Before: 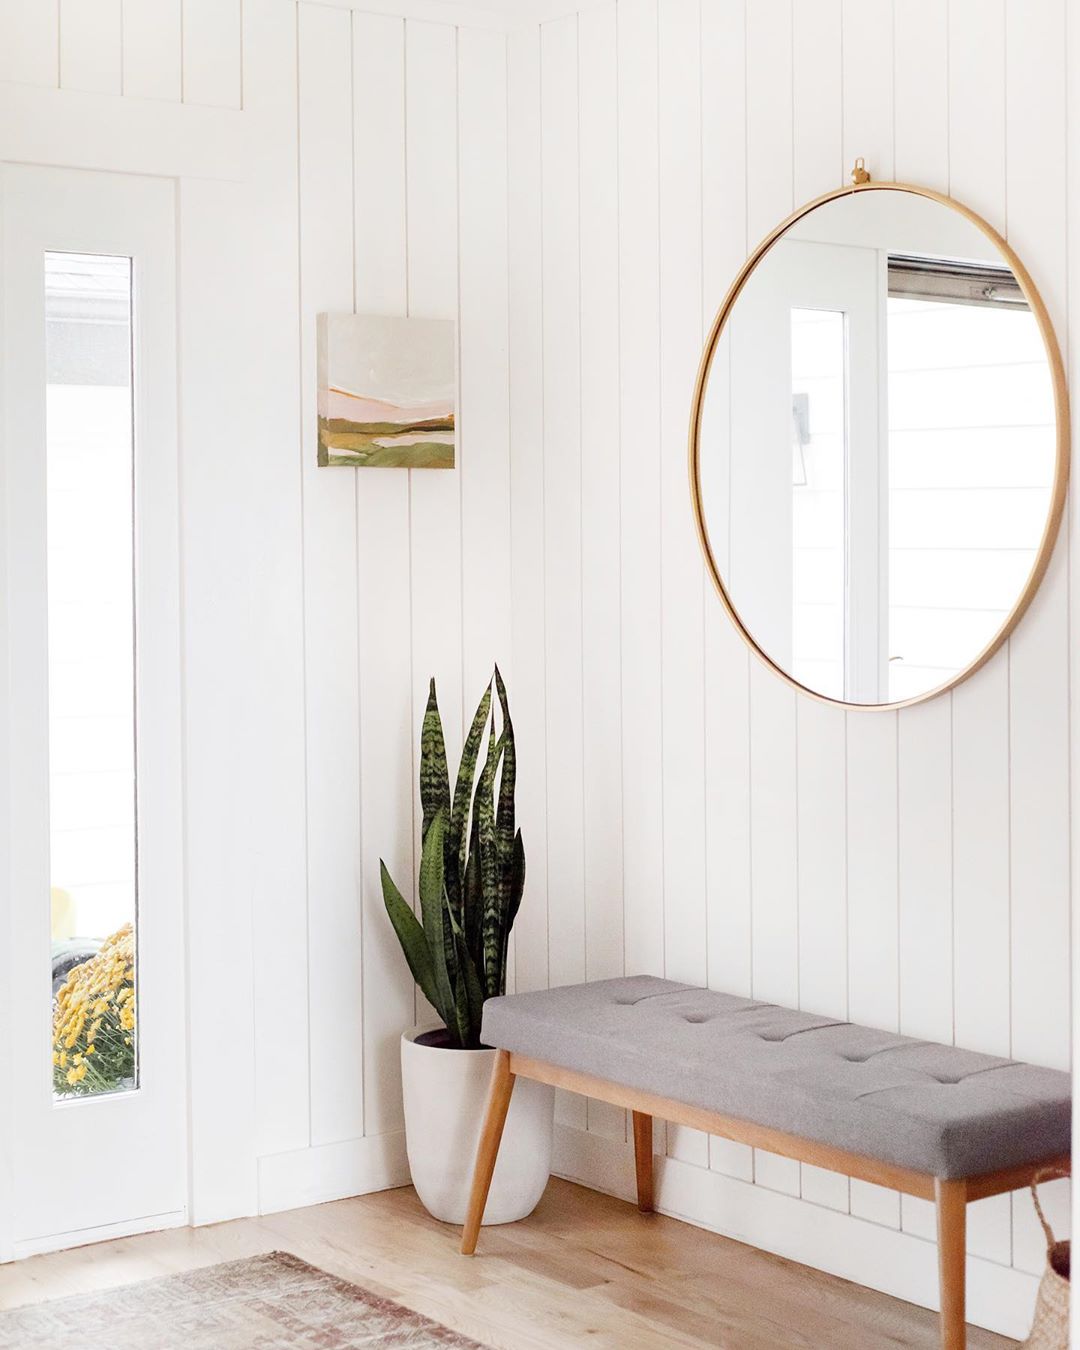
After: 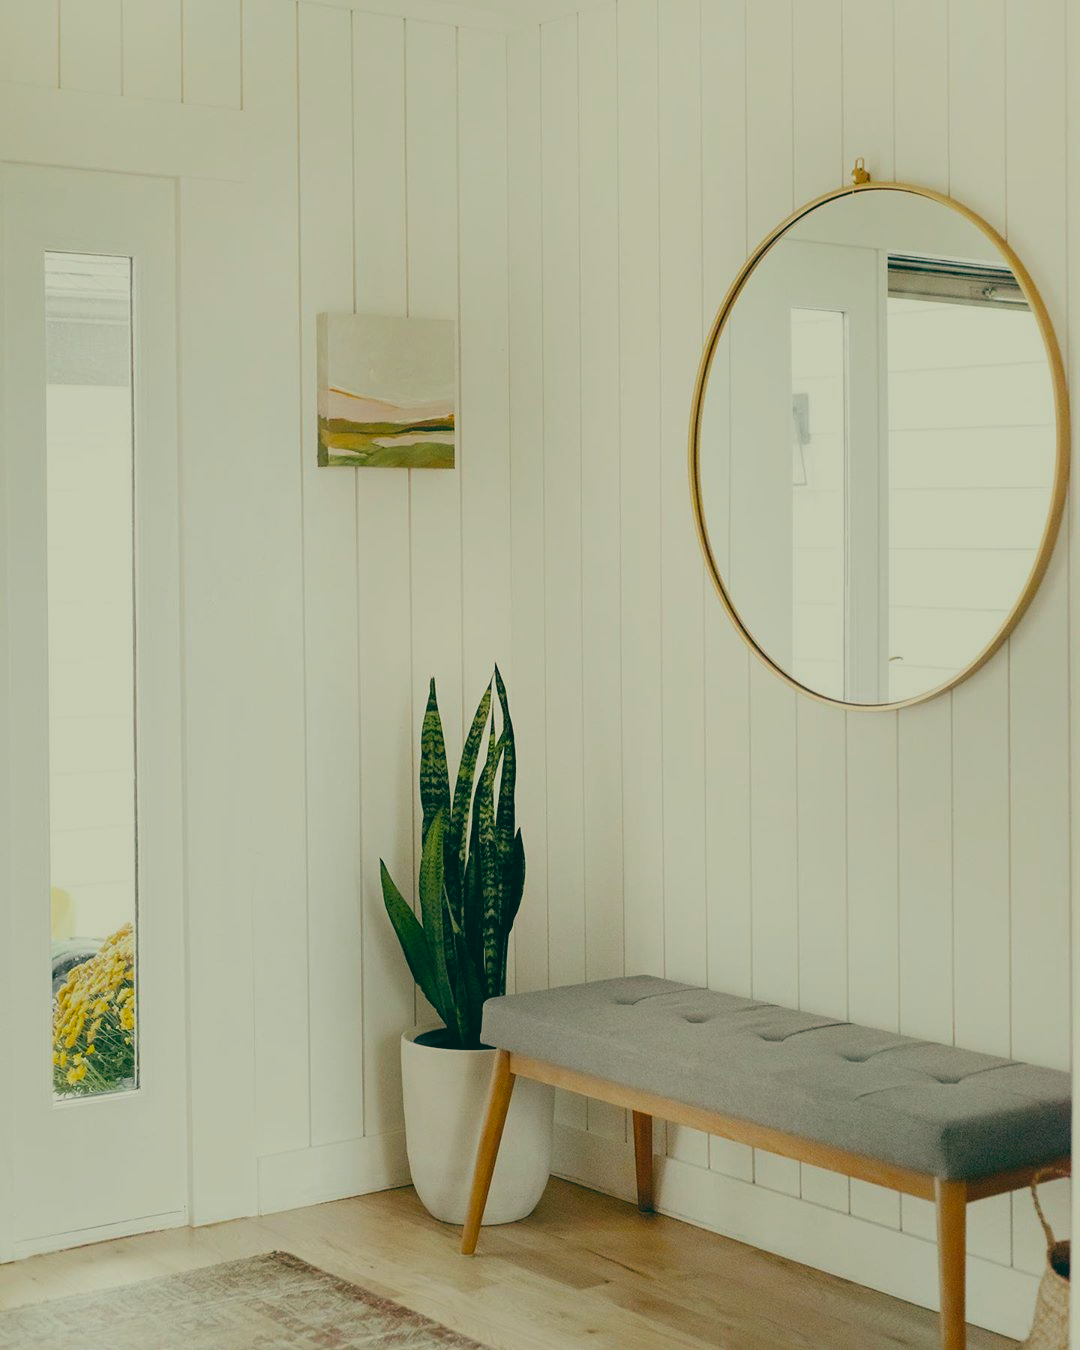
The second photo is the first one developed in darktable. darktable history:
color balance: lift [1.005, 0.99, 1.007, 1.01], gamma [1, 1.034, 1.032, 0.966], gain [0.873, 1.055, 1.067, 0.933]
exposure: exposure -0.582 EV, compensate highlight preservation false
color balance rgb: perceptual saturation grading › global saturation 20%, global vibrance 20%
